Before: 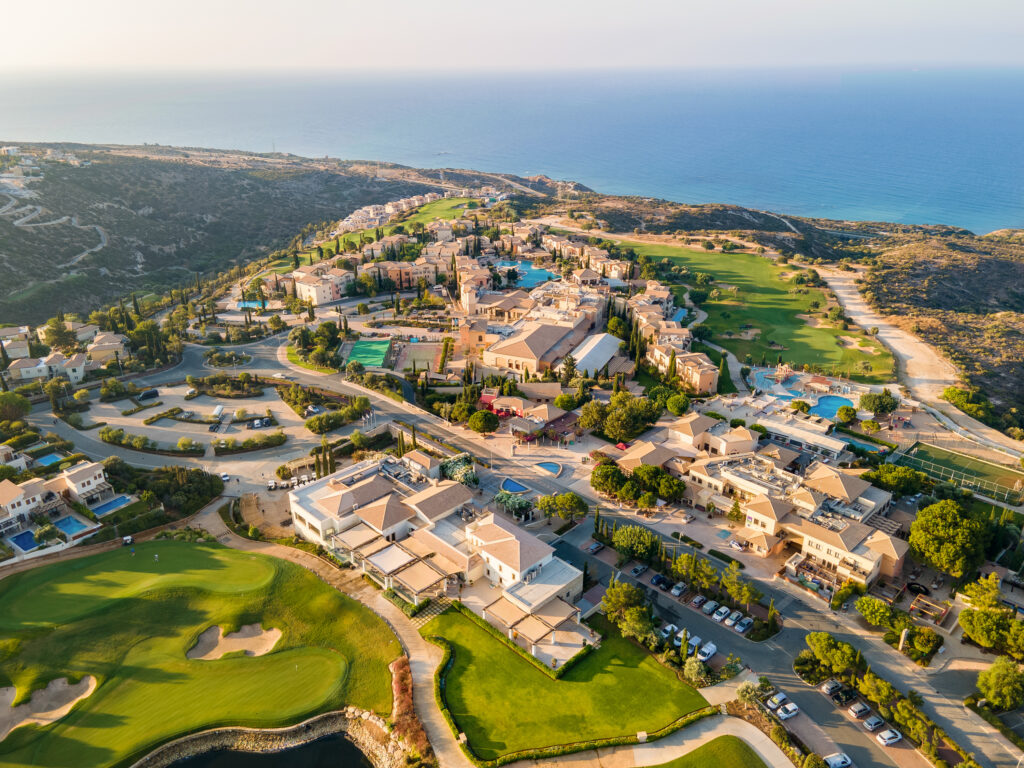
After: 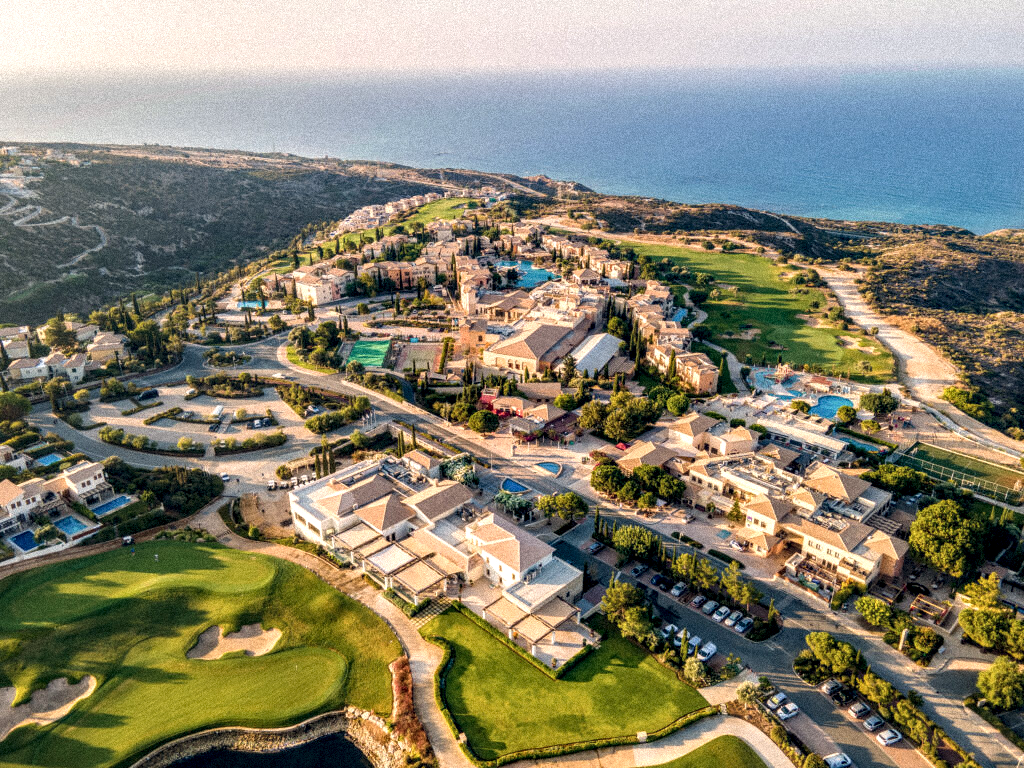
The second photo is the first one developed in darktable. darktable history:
grain: coarseness 9.38 ISO, strength 34.99%, mid-tones bias 0%
local contrast: detail 160%
rotate and perspective: automatic cropping off
color balance rgb: shadows lift › hue 87.51°, highlights gain › chroma 1.62%, highlights gain › hue 55.1°, global offset › chroma 0.1%, global offset › hue 253.66°, linear chroma grading › global chroma 0.5%
